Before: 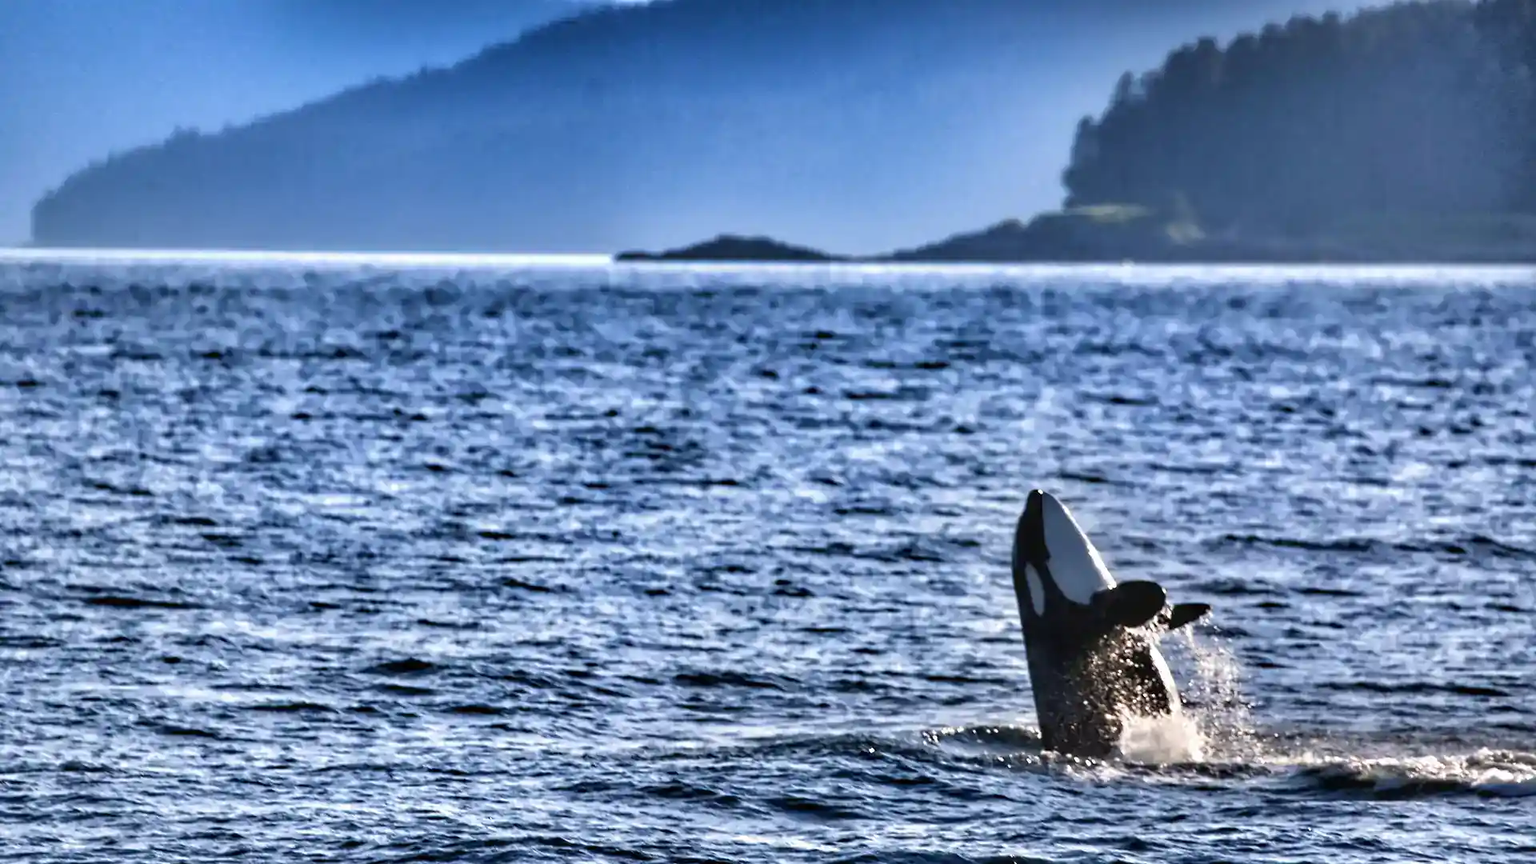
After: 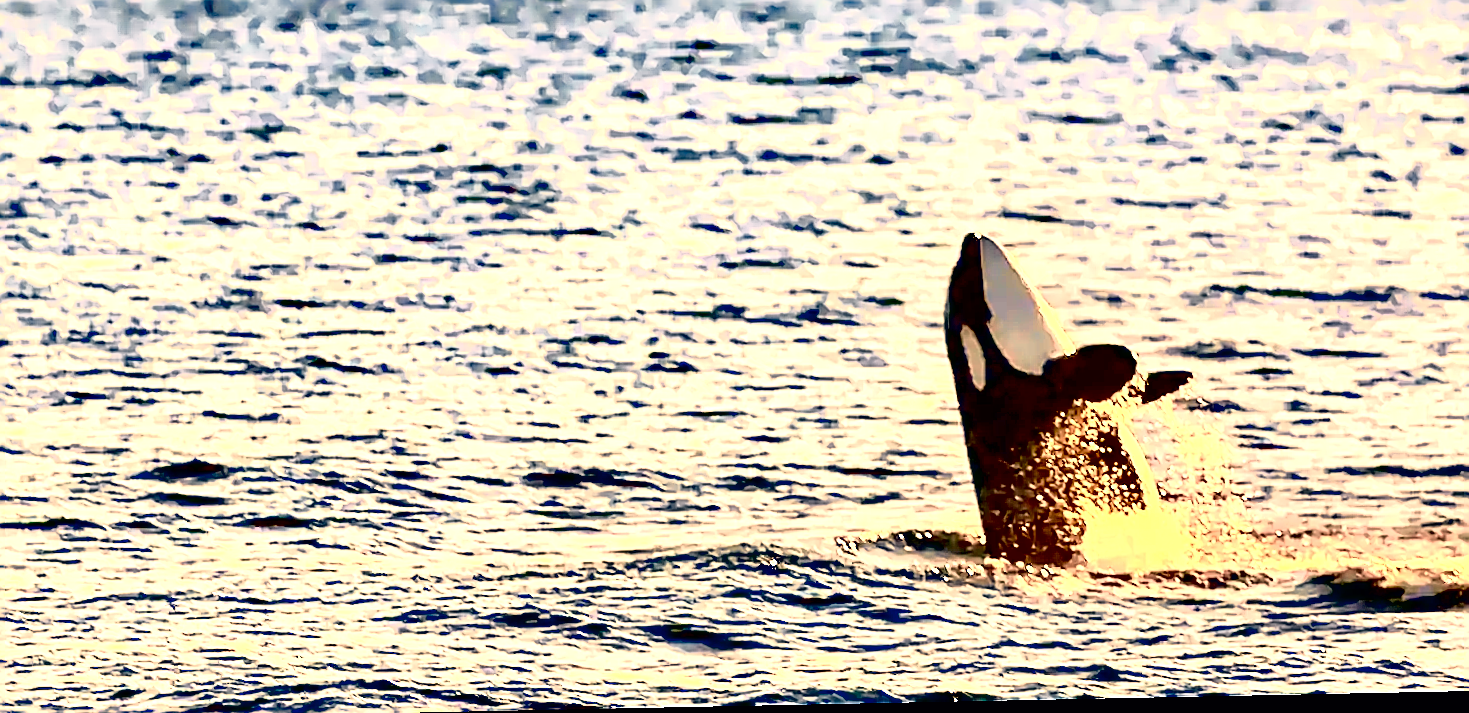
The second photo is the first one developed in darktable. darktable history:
white balance: red 1.467, blue 0.684
sharpen: radius 1.685, amount 1.294
rotate and perspective: rotation -1.17°, automatic cropping off
crop and rotate: left 17.299%, top 35.115%, right 7.015%, bottom 1.024%
color contrast: green-magenta contrast 0.8, blue-yellow contrast 1.1, unbound 0
exposure: black level correction 0.016, exposure 1.774 EV, compensate highlight preservation false
tone curve: curves: ch0 [(0, 0) (0.105, 0.08) (0.195, 0.18) (0.283, 0.288) (0.384, 0.419) (0.485, 0.531) (0.638, 0.69) (0.795, 0.879) (1, 0.977)]; ch1 [(0, 0) (0.161, 0.092) (0.35, 0.33) (0.379, 0.401) (0.456, 0.469) (0.498, 0.503) (0.531, 0.537) (0.596, 0.621) (0.635, 0.655) (1, 1)]; ch2 [(0, 0) (0.371, 0.362) (0.437, 0.437) (0.483, 0.484) (0.53, 0.515) (0.56, 0.58) (0.622, 0.606) (1, 1)], color space Lab, independent channels, preserve colors none
